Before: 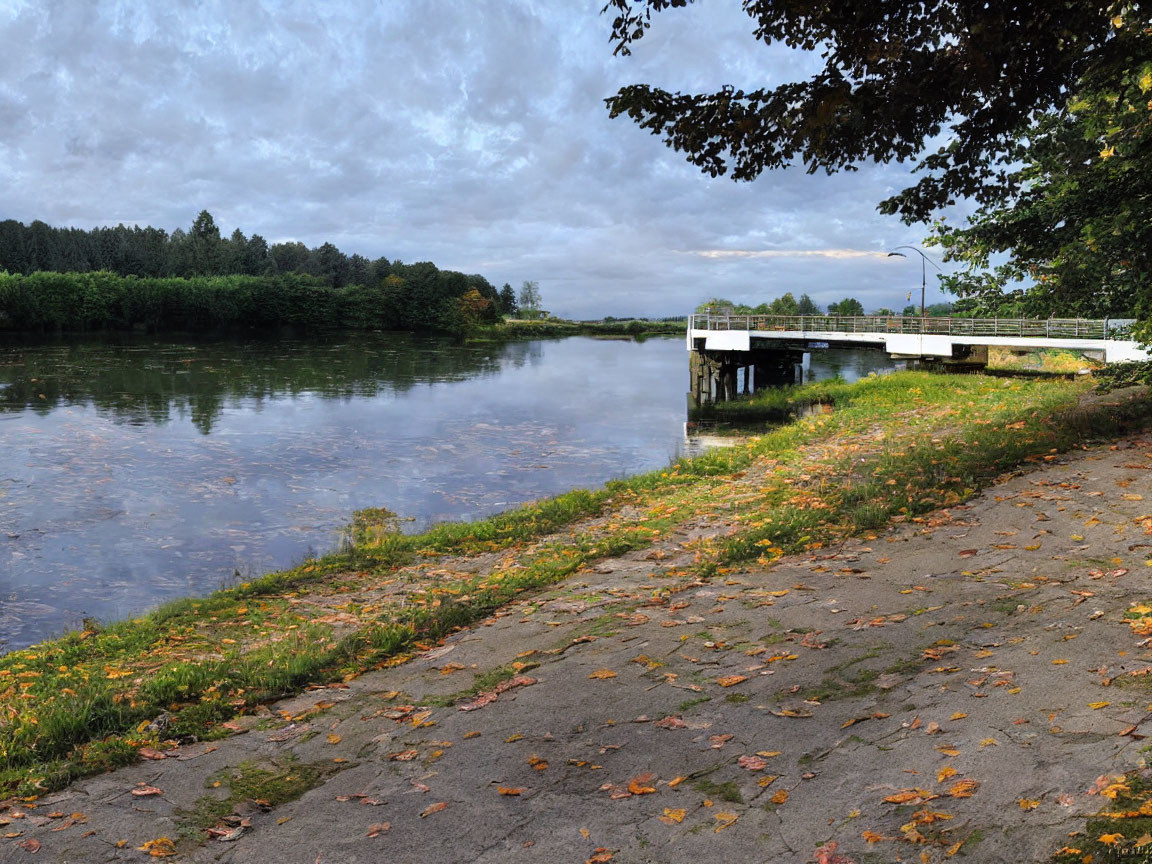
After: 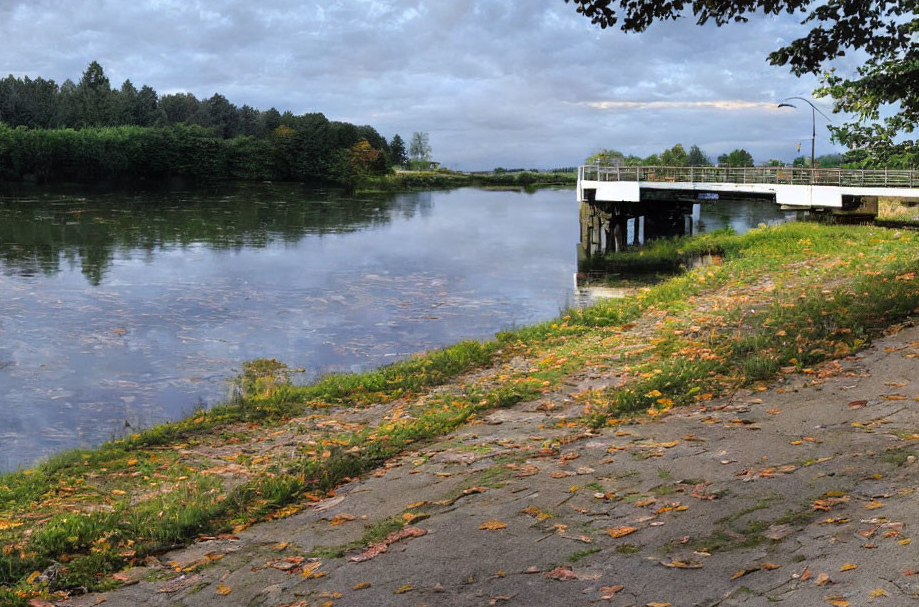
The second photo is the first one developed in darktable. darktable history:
crop: left 9.554%, top 17.337%, right 10.635%, bottom 12.346%
